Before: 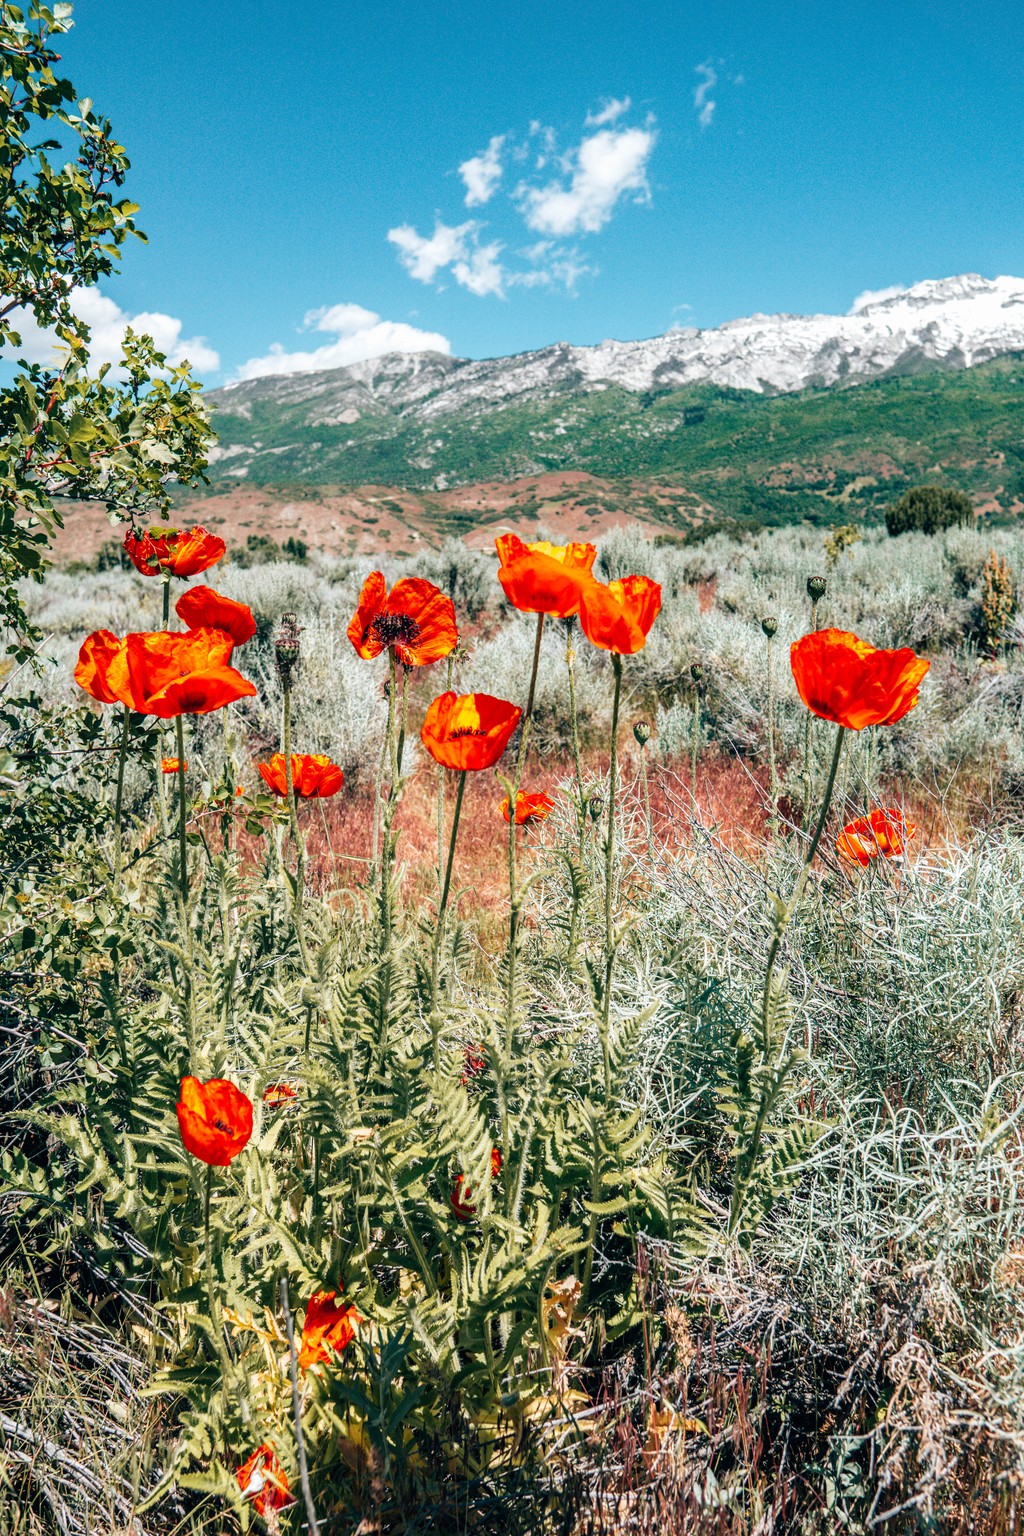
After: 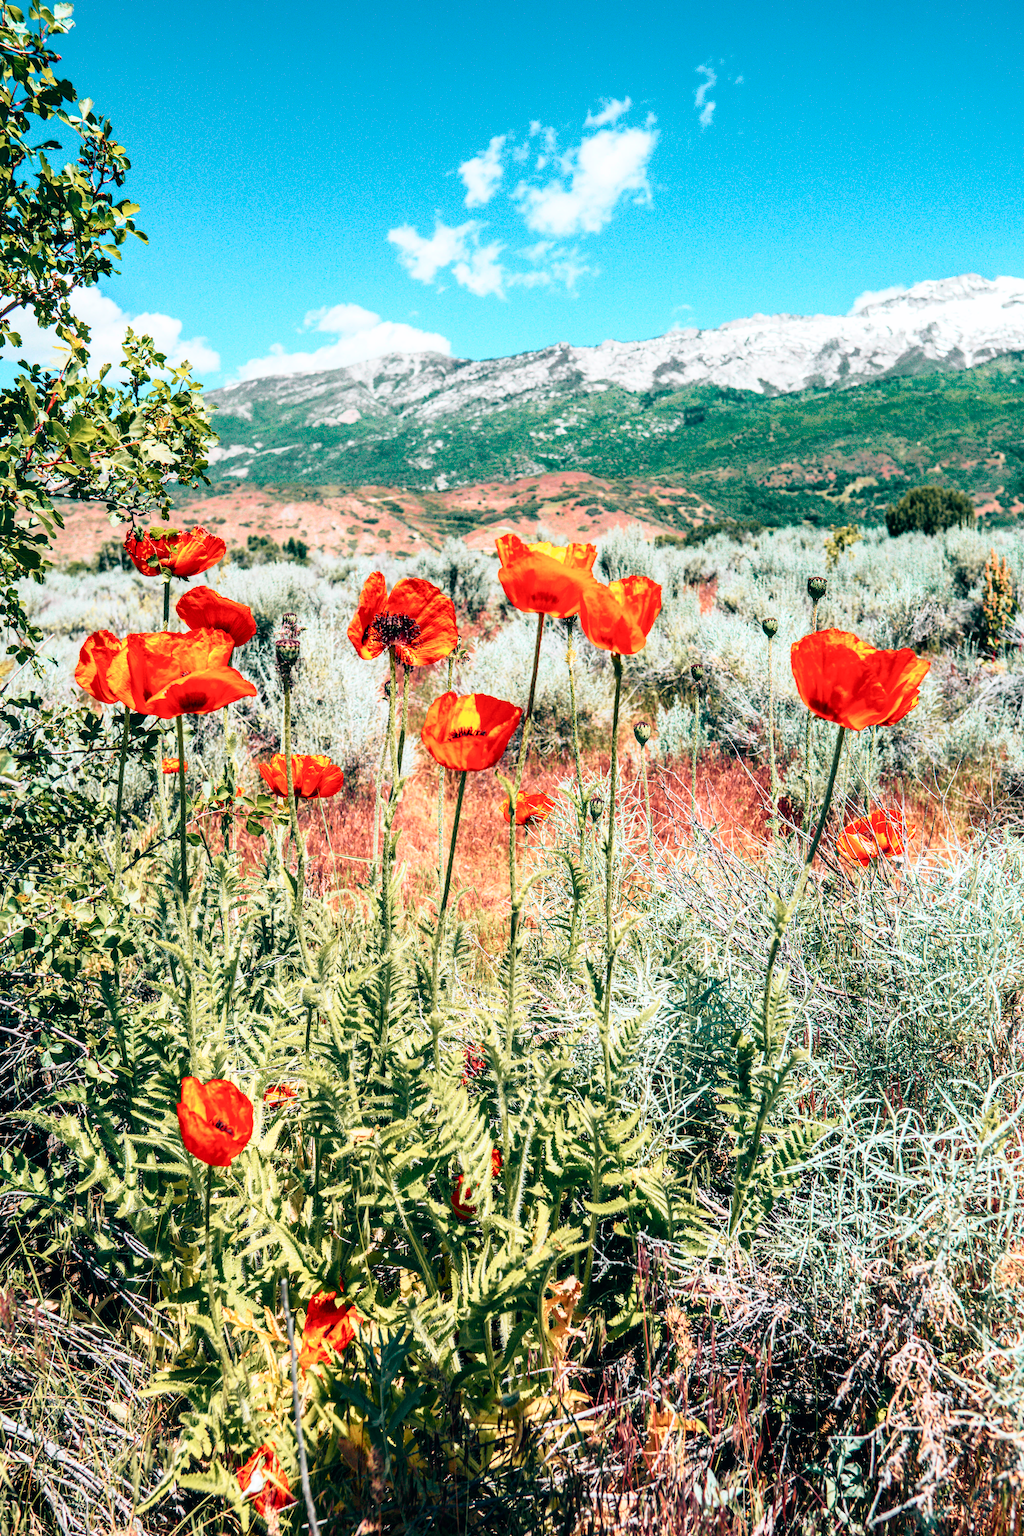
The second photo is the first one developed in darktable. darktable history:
tone curve: curves: ch0 [(0, 0) (0.051, 0.027) (0.096, 0.071) (0.241, 0.247) (0.455, 0.52) (0.594, 0.692) (0.715, 0.845) (0.84, 0.936) (1, 1)]; ch1 [(0, 0) (0.1, 0.038) (0.318, 0.243) (0.399, 0.351) (0.478, 0.469) (0.499, 0.499) (0.534, 0.549) (0.565, 0.605) (0.601, 0.644) (0.666, 0.701) (1, 1)]; ch2 [(0, 0) (0.453, 0.45) (0.479, 0.483) (0.504, 0.499) (0.52, 0.508) (0.561, 0.573) (0.592, 0.617) (0.824, 0.815) (1, 1)], color space Lab, independent channels, preserve colors none
